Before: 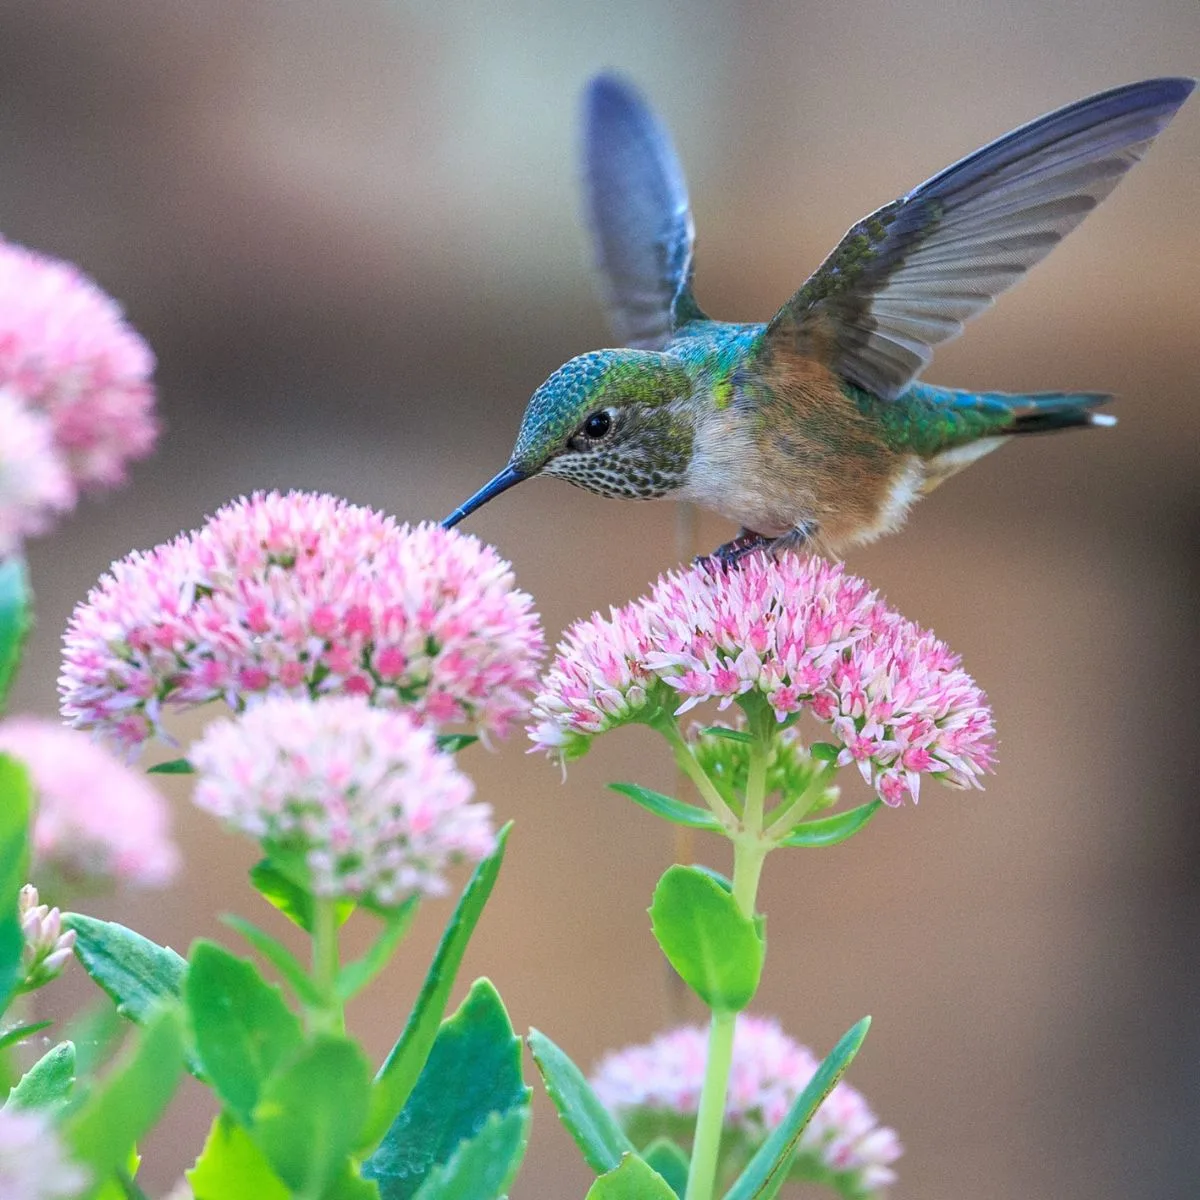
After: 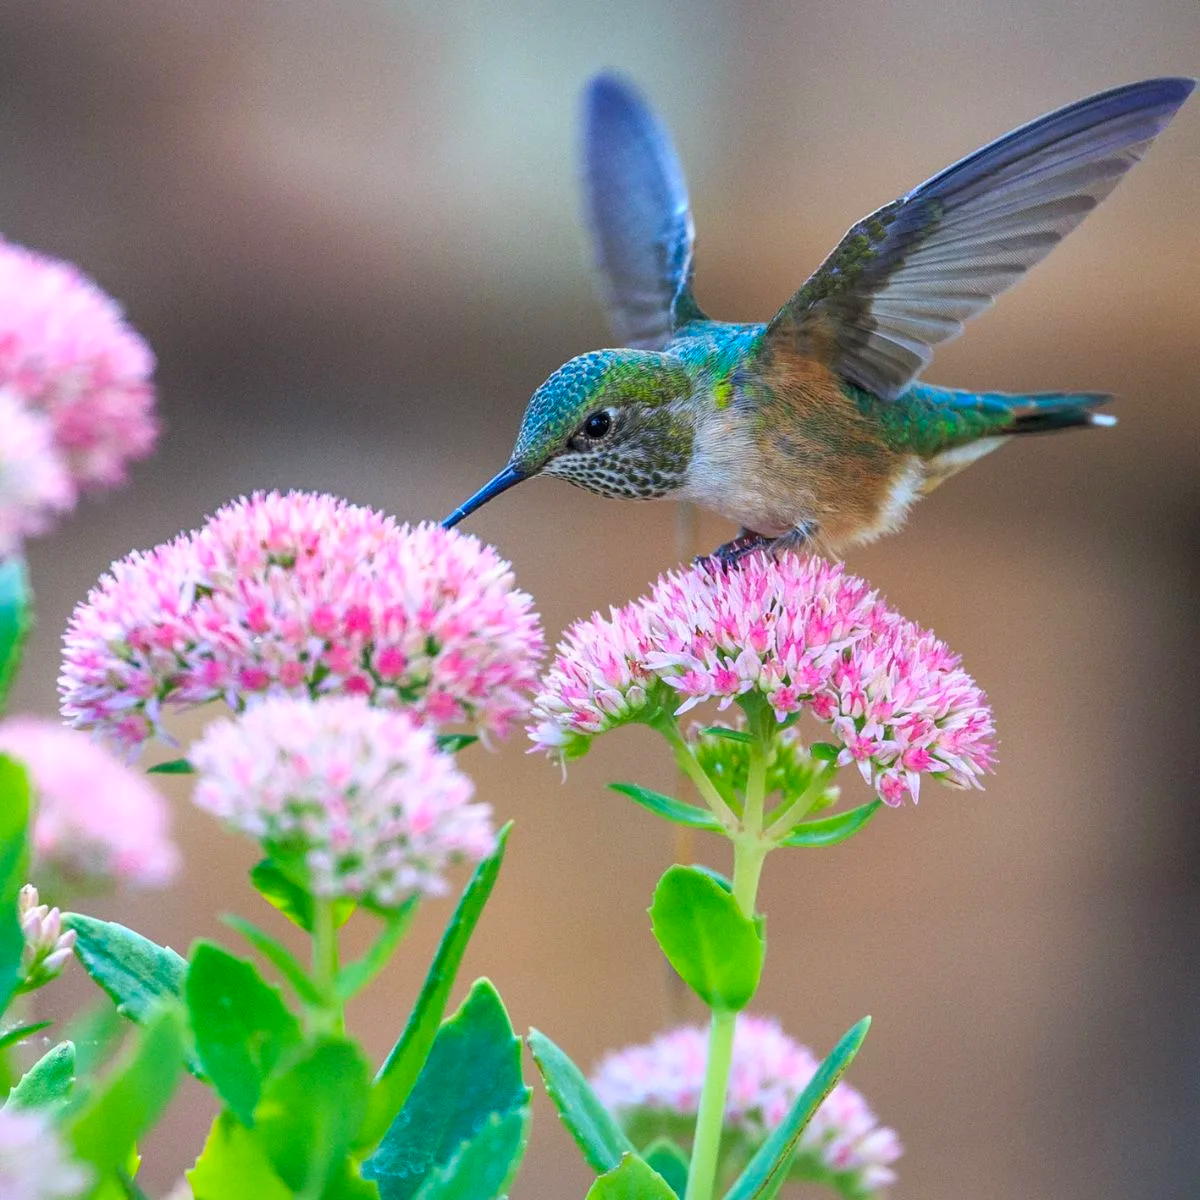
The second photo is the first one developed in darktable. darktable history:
color balance rgb: perceptual saturation grading › global saturation 25.413%, global vibrance 9.367%
